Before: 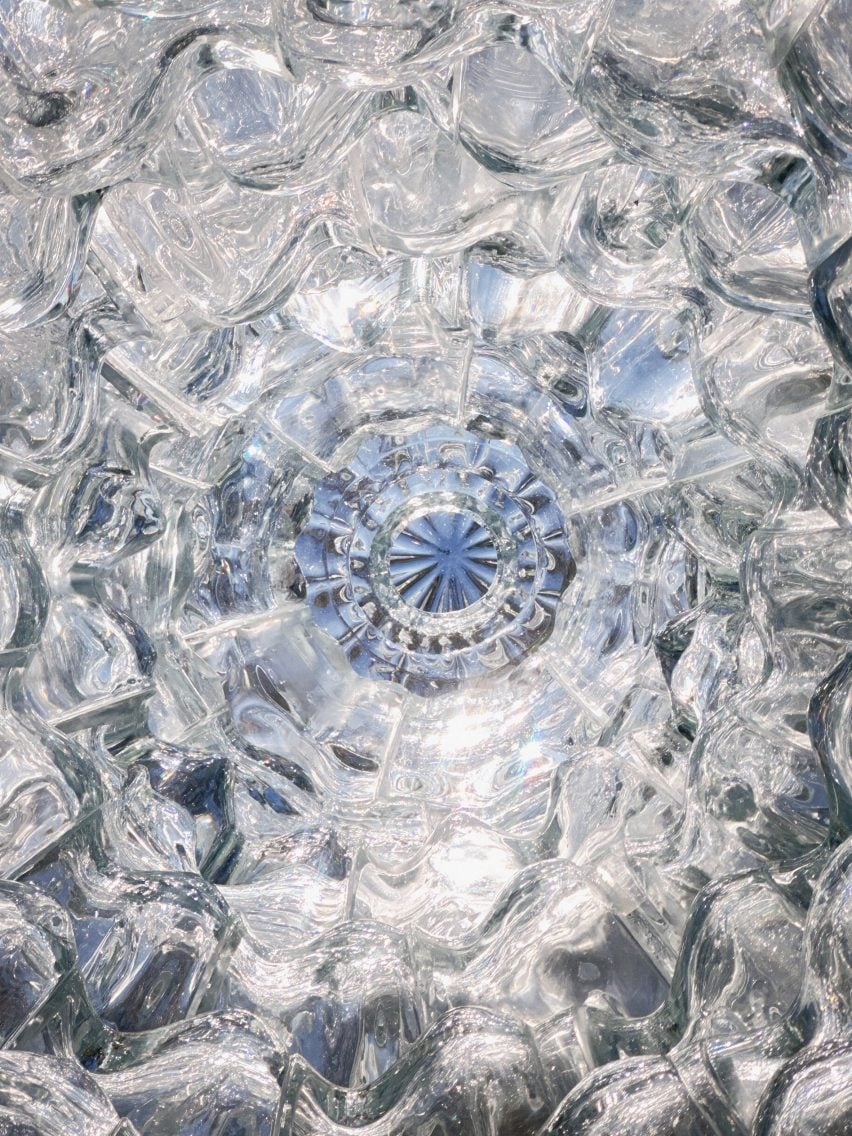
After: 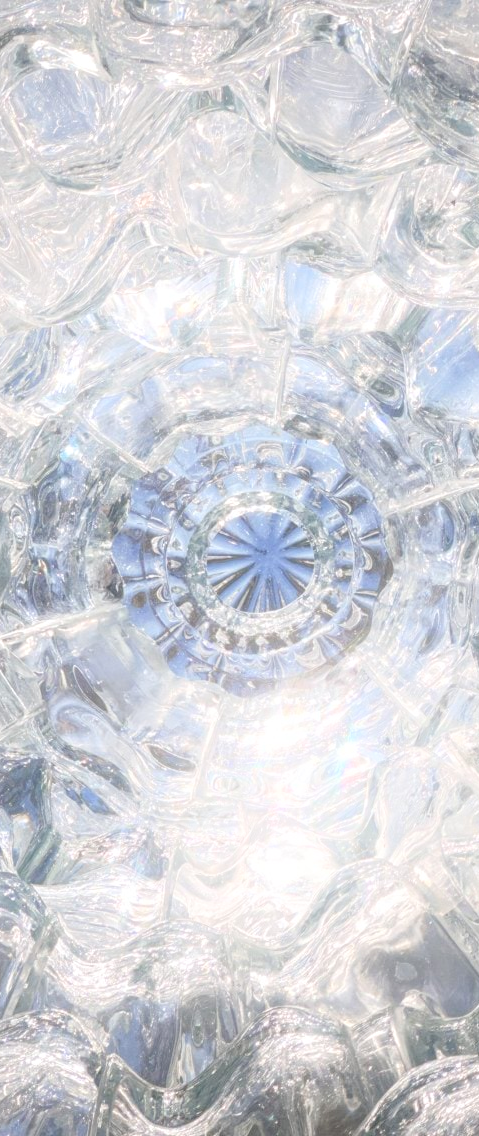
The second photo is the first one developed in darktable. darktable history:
bloom: on, module defaults
local contrast: on, module defaults
crop: left 21.496%, right 22.254%
